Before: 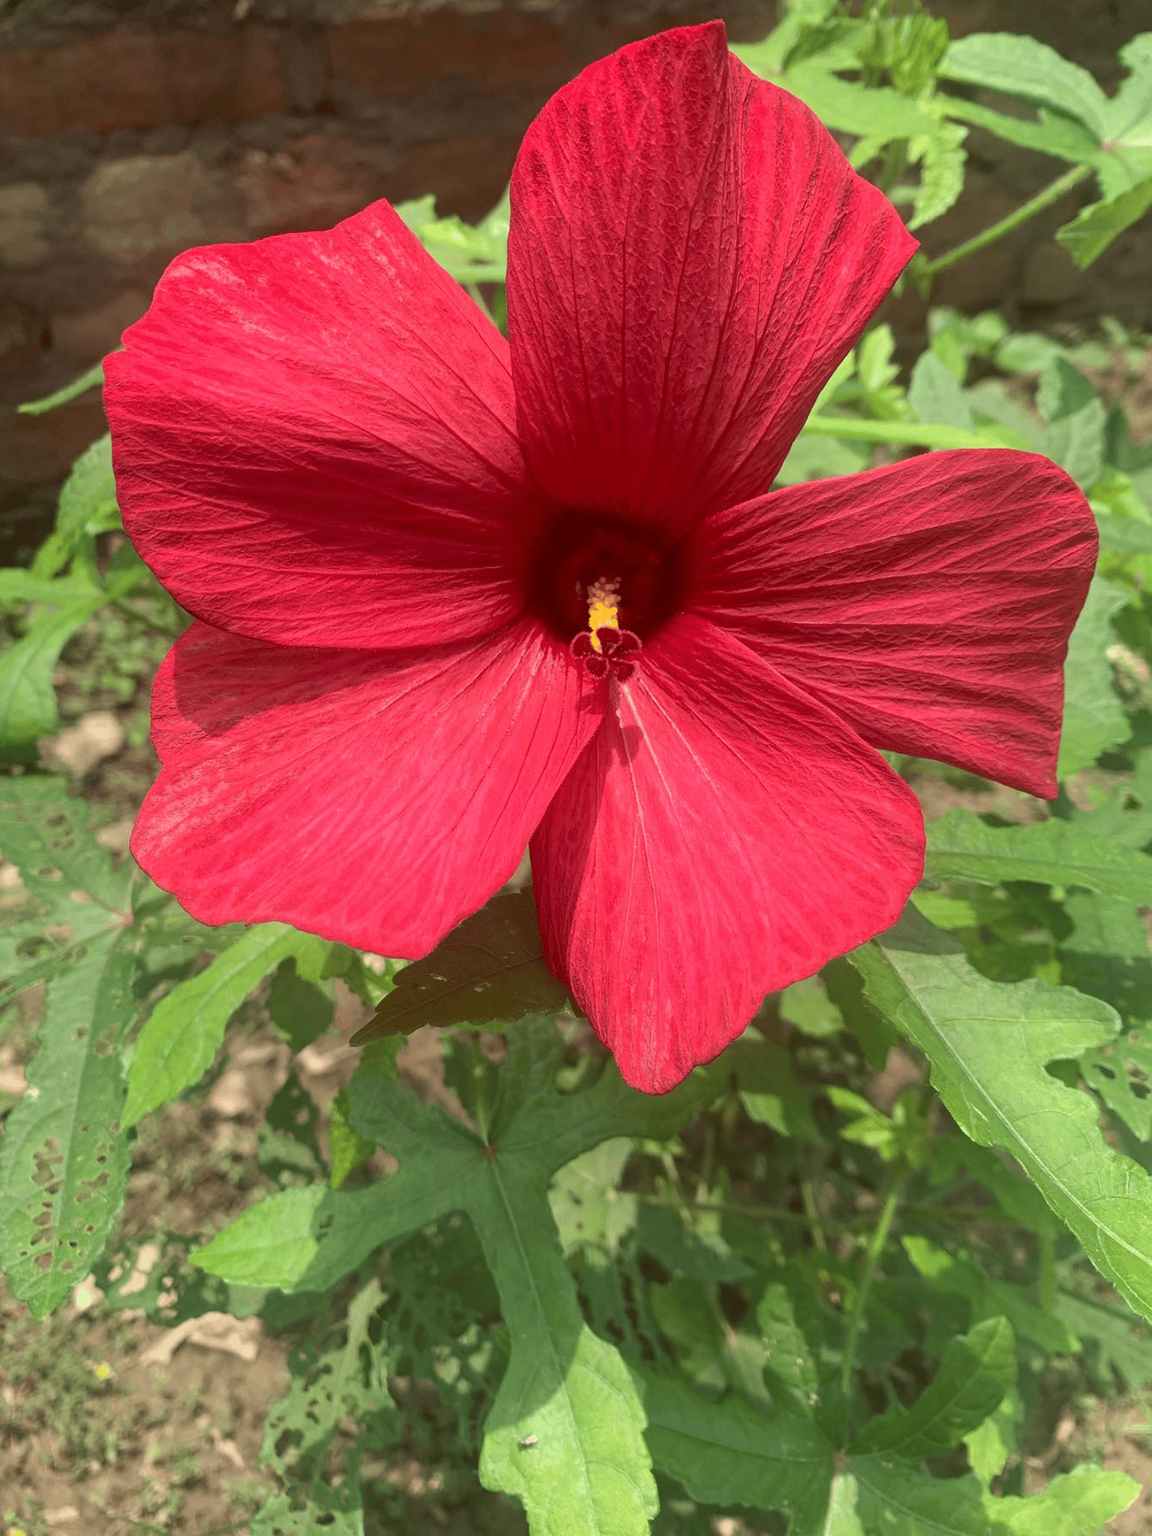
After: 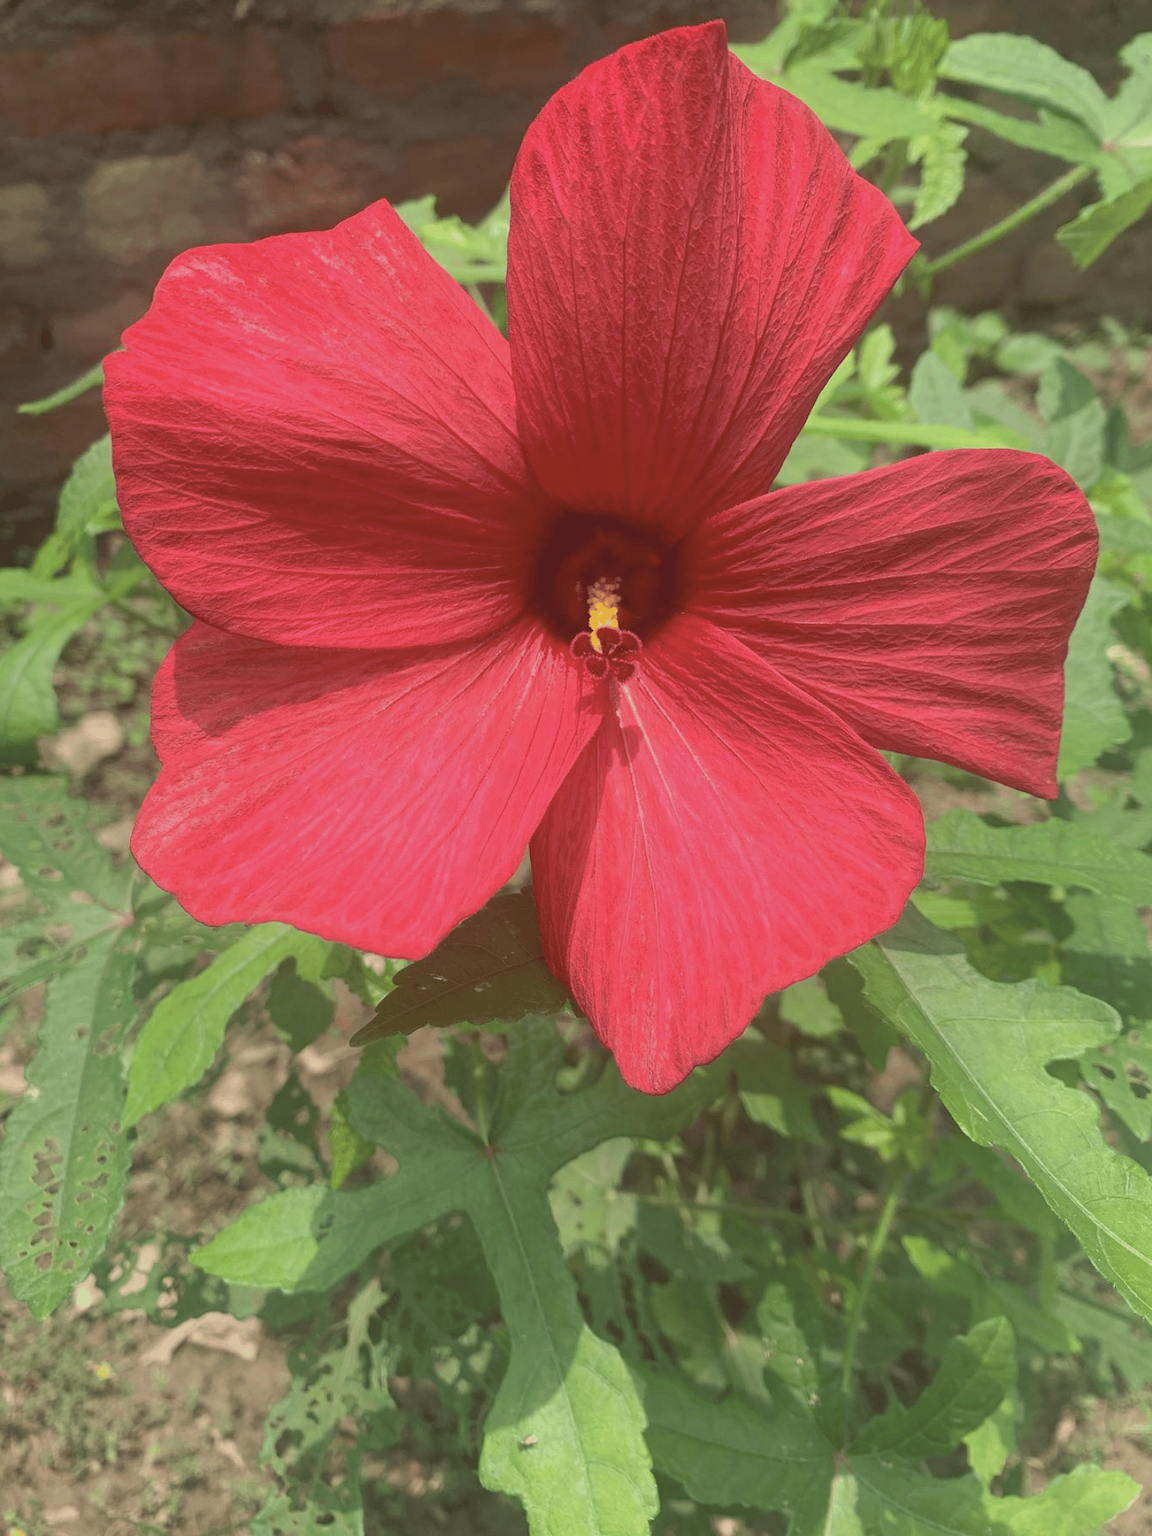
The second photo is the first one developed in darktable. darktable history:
exposure: exposure -0.141 EV, compensate highlight preservation false
contrast brightness saturation: contrast -0.151, brightness 0.045, saturation -0.133
